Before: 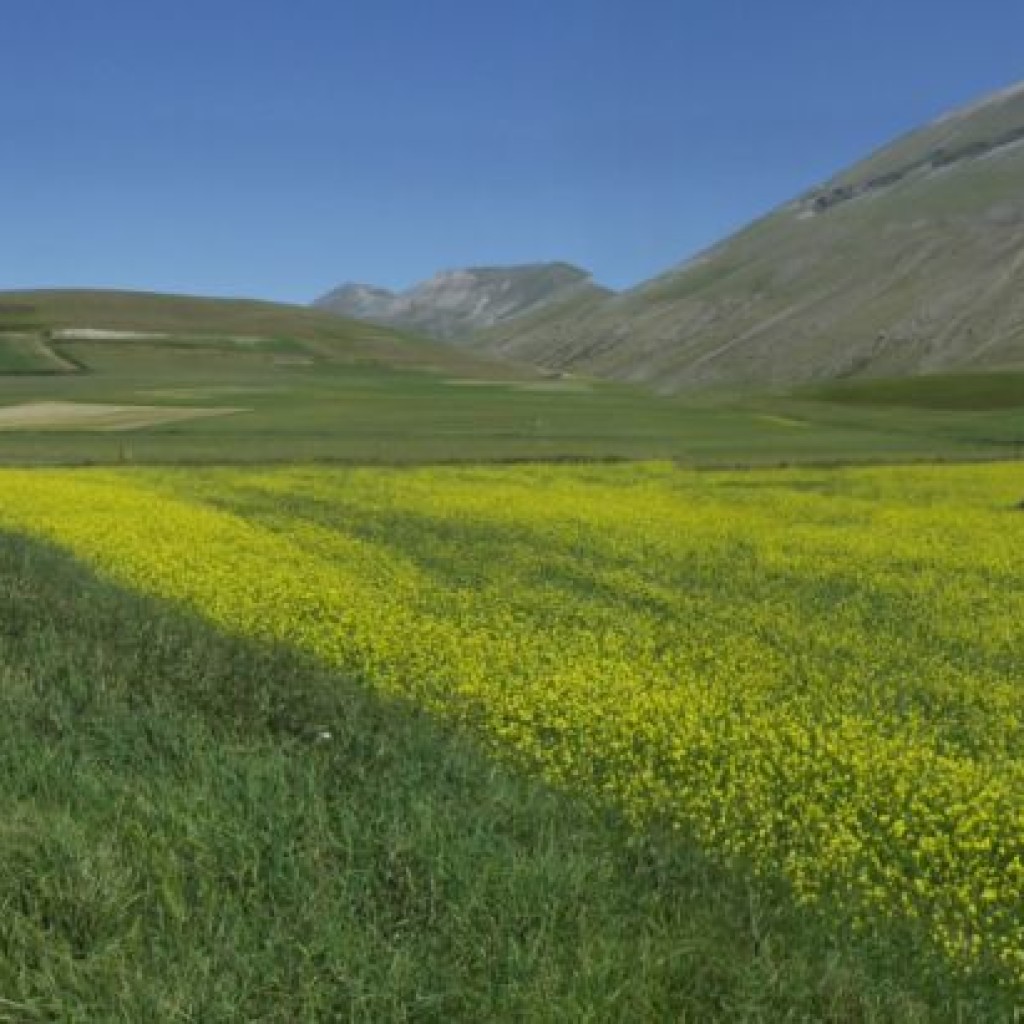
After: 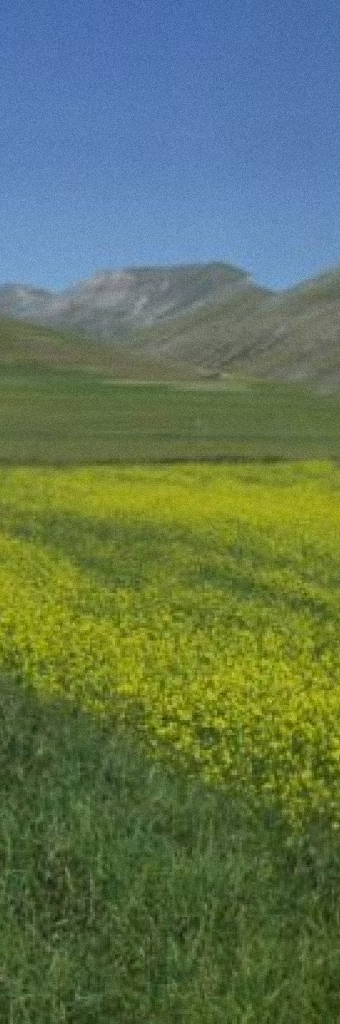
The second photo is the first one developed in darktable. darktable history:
grain: coarseness 0.09 ISO
crop: left 33.36%, right 33.36%
